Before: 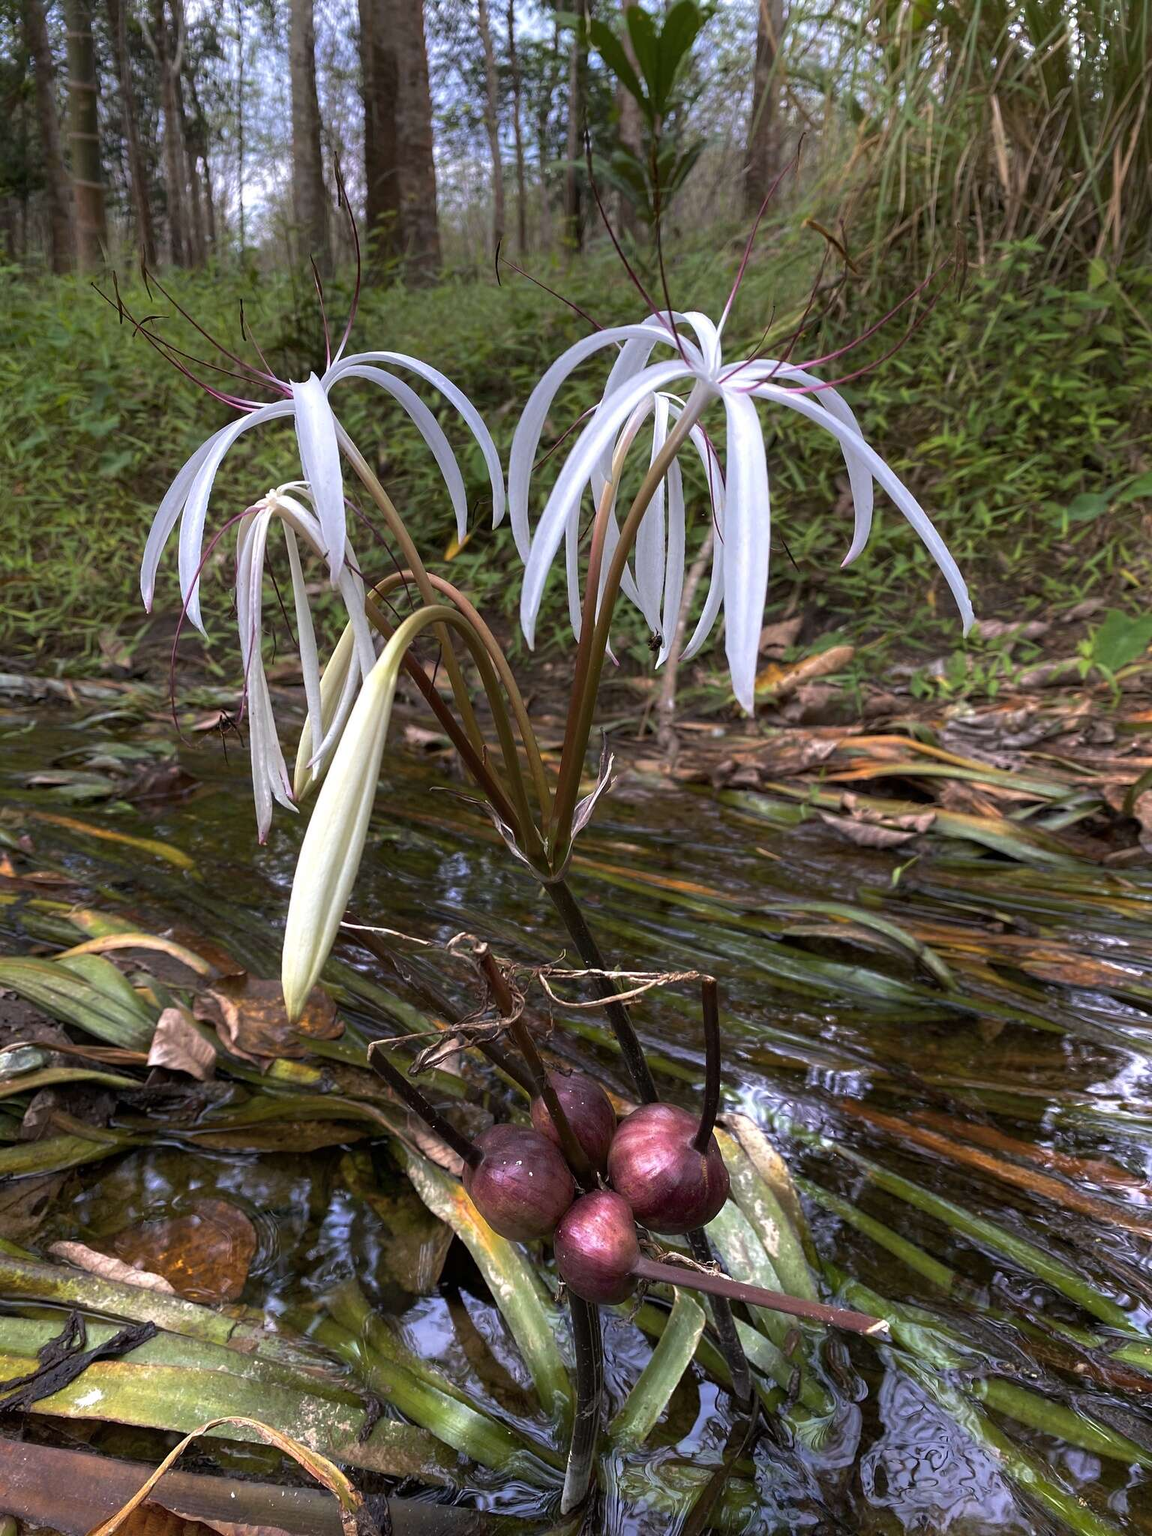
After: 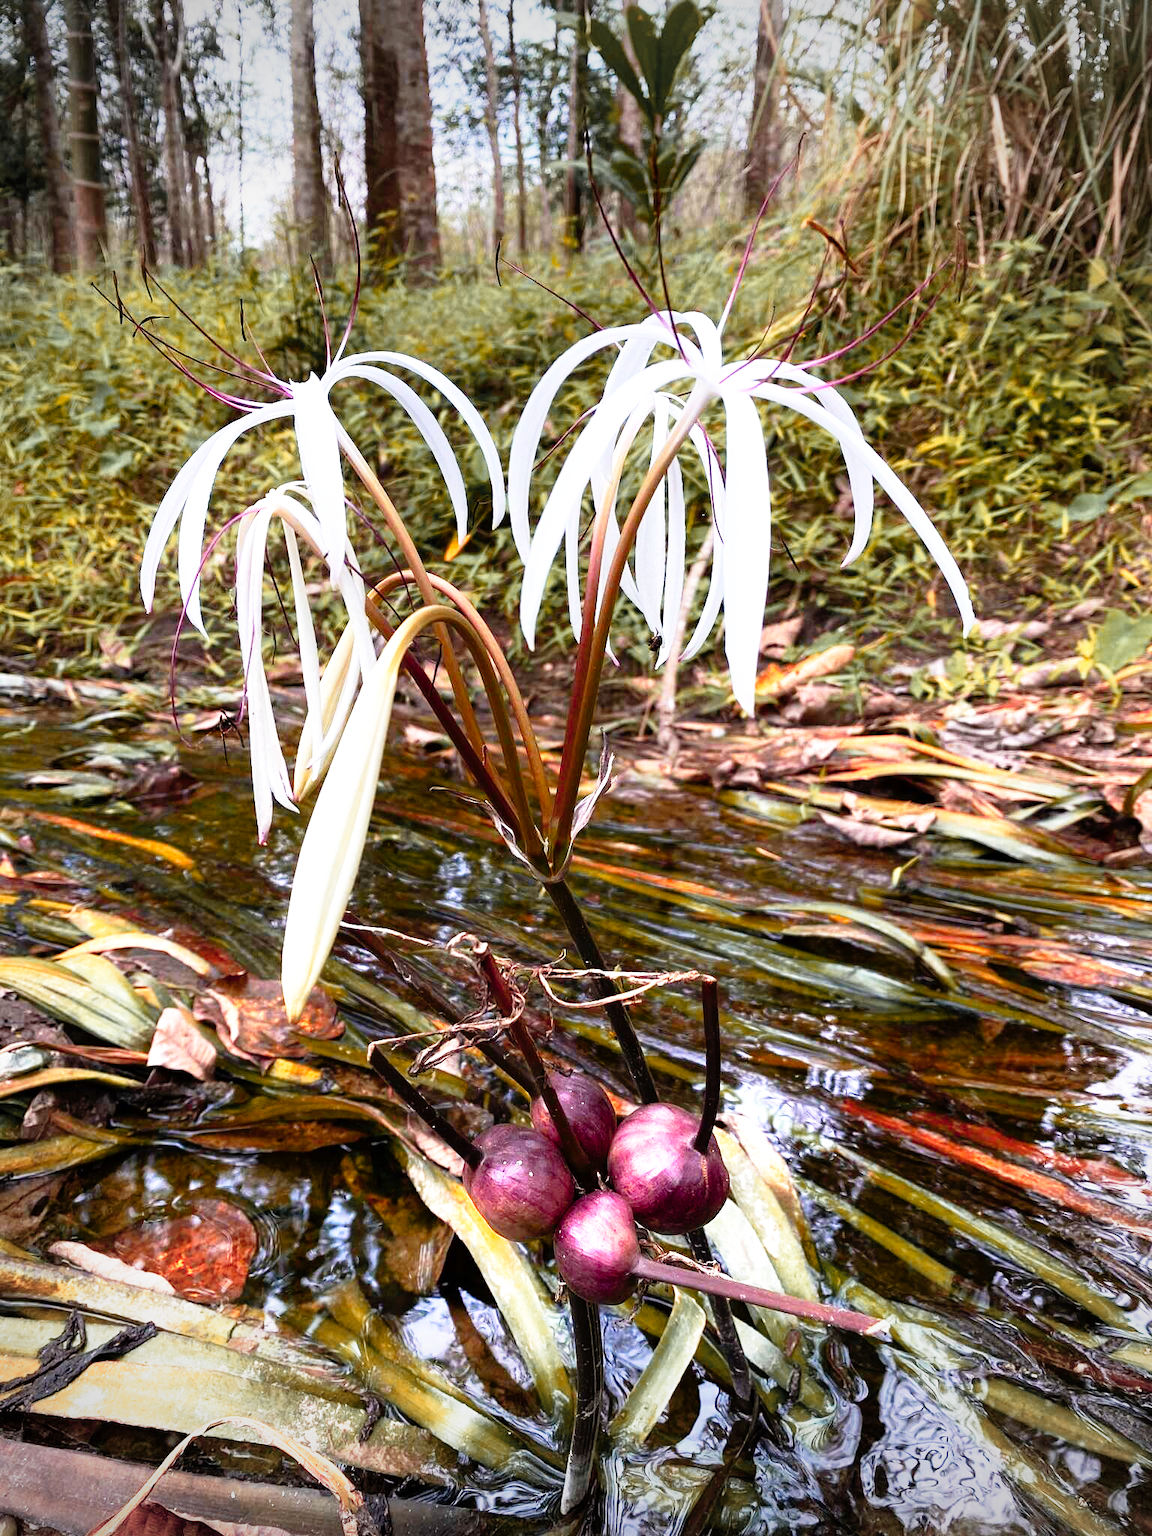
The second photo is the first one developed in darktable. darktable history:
tone equalizer: -8 EV -0.417 EV, -7 EV -0.389 EV, -6 EV -0.333 EV, -5 EV -0.222 EV, -3 EV 0.222 EV, -2 EV 0.333 EV, -1 EV 0.389 EV, +0 EV 0.417 EV, edges refinement/feathering 500, mask exposure compensation -1.57 EV, preserve details no
vignetting: width/height ratio 1.094
exposure: exposure 0.207 EV, compensate highlight preservation false
base curve: curves: ch0 [(0, 0) (0.012, 0.01) (0.073, 0.168) (0.31, 0.711) (0.645, 0.957) (1, 1)], preserve colors none
color zones: curves: ch1 [(0.263, 0.53) (0.376, 0.287) (0.487, 0.512) (0.748, 0.547) (1, 0.513)]; ch2 [(0.262, 0.45) (0.751, 0.477)], mix 31.98%
